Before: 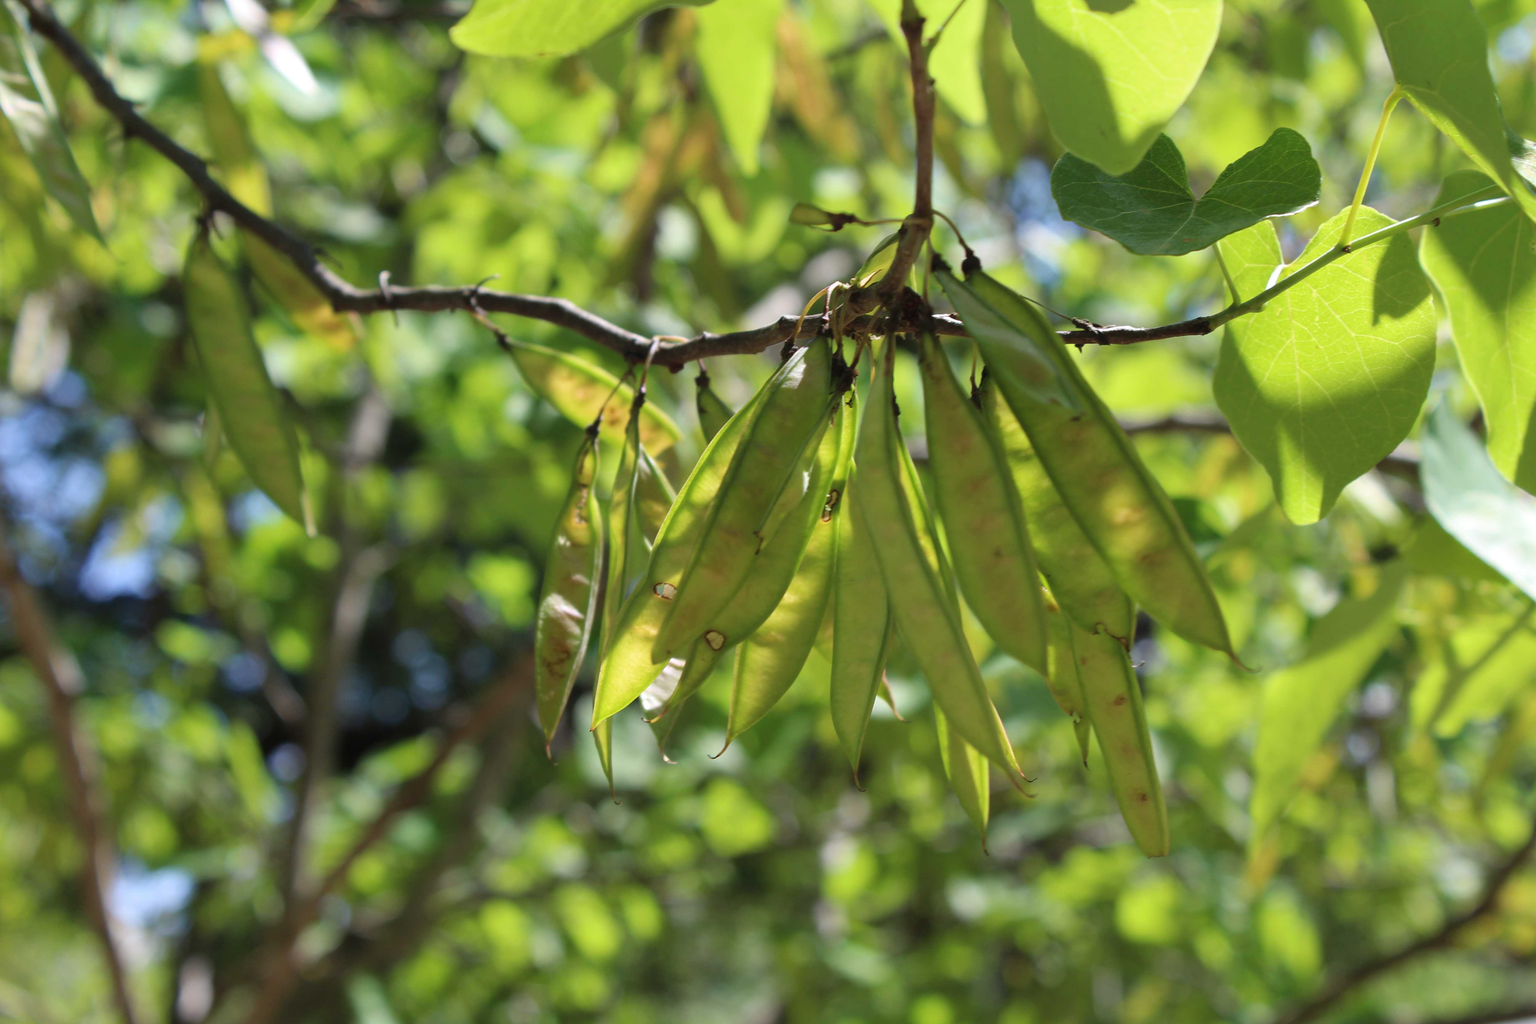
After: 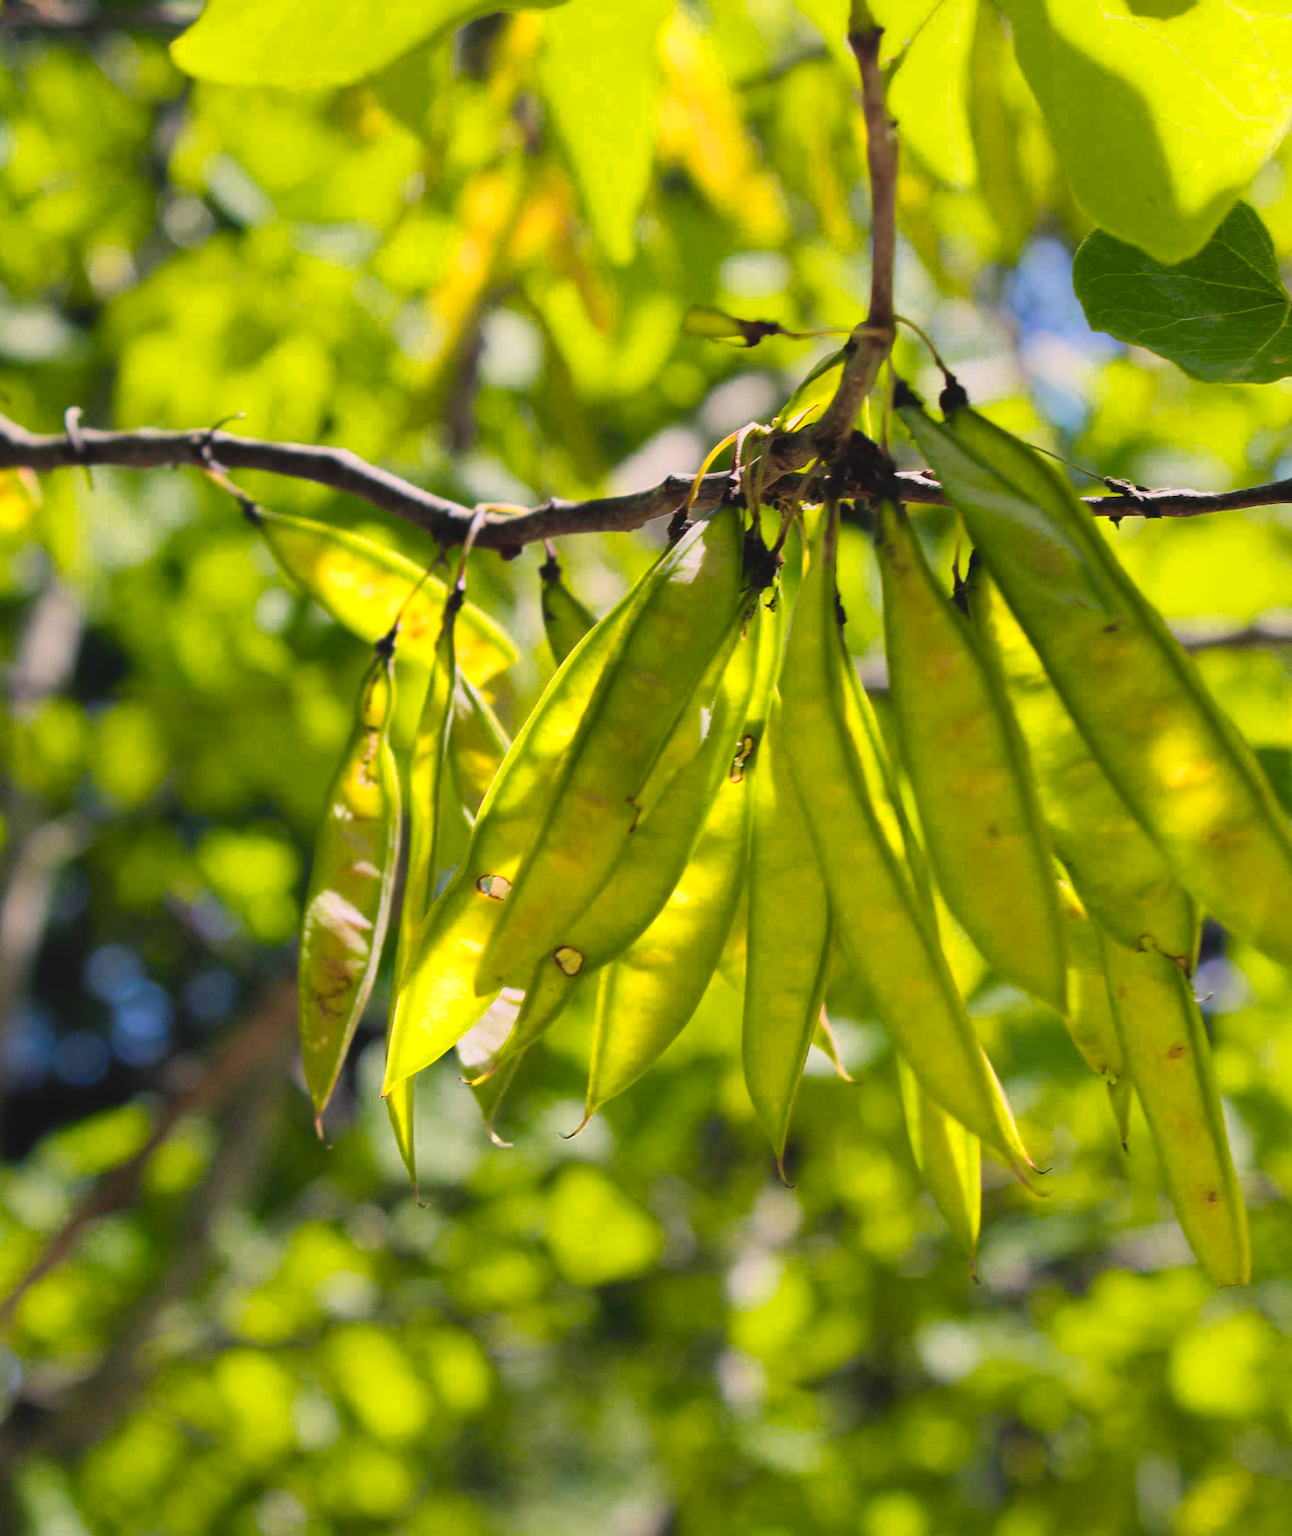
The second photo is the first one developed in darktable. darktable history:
contrast brightness saturation: contrast -0.118
color zones: curves: ch0 [(0.099, 0.624) (0.257, 0.596) (0.384, 0.376) (0.529, 0.492) (0.697, 0.564) (0.768, 0.532) (0.908, 0.644)]; ch1 [(0.112, 0.564) (0.254, 0.612) (0.432, 0.676) (0.592, 0.456) (0.743, 0.684) (0.888, 0.536)]; ch2 [(0.25, 0.5) (0.469, 0.36) (0.75, 0.5)]
crop: left 21.883%, right 22.018%, bottom 0.008%
filmic rgb: black relative exposure -7.2 EV, white relative exposure 5.35 EV, hardness 3.03
color balance rgb: shadows lift › luminance -21.801%, shadows lift › chroma 6.638%, shadows lift › hue 267.24°, perceptual saturation grading › global saturation 10.301%, perceptual brilliance grading › global brilliance 24.213%, global vibrance 20%
color correction: highlights a* 5.79, highlights b* 4.84
